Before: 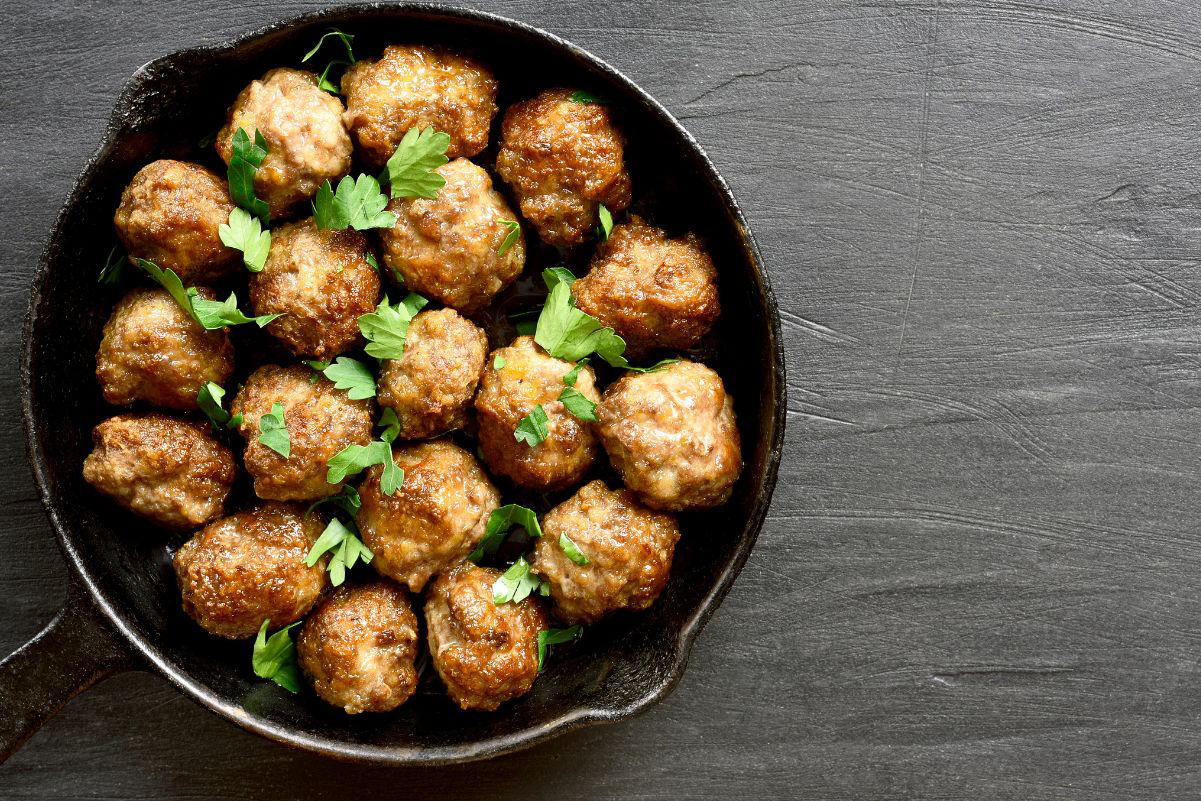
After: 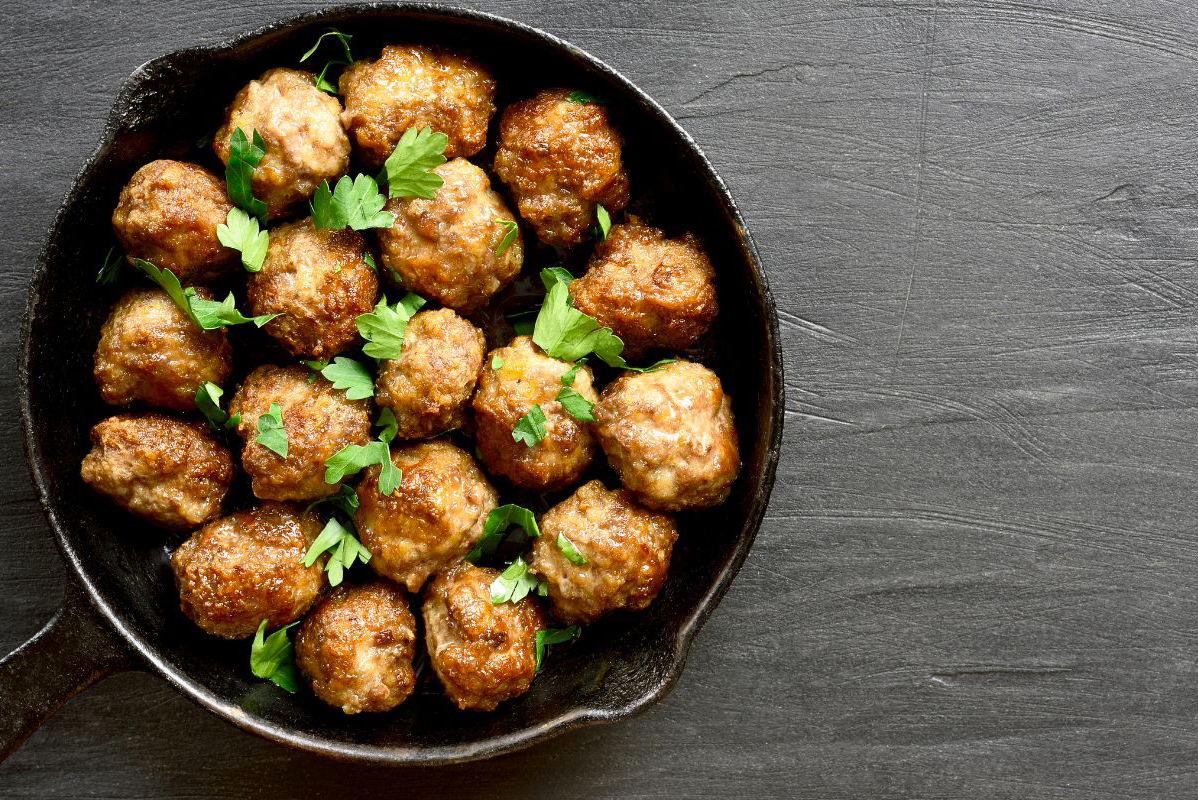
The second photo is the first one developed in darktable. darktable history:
color correction: highlights b* -0.012, saturation 1.07
crop and rotate: left 0.175%, bottom 0.004%
